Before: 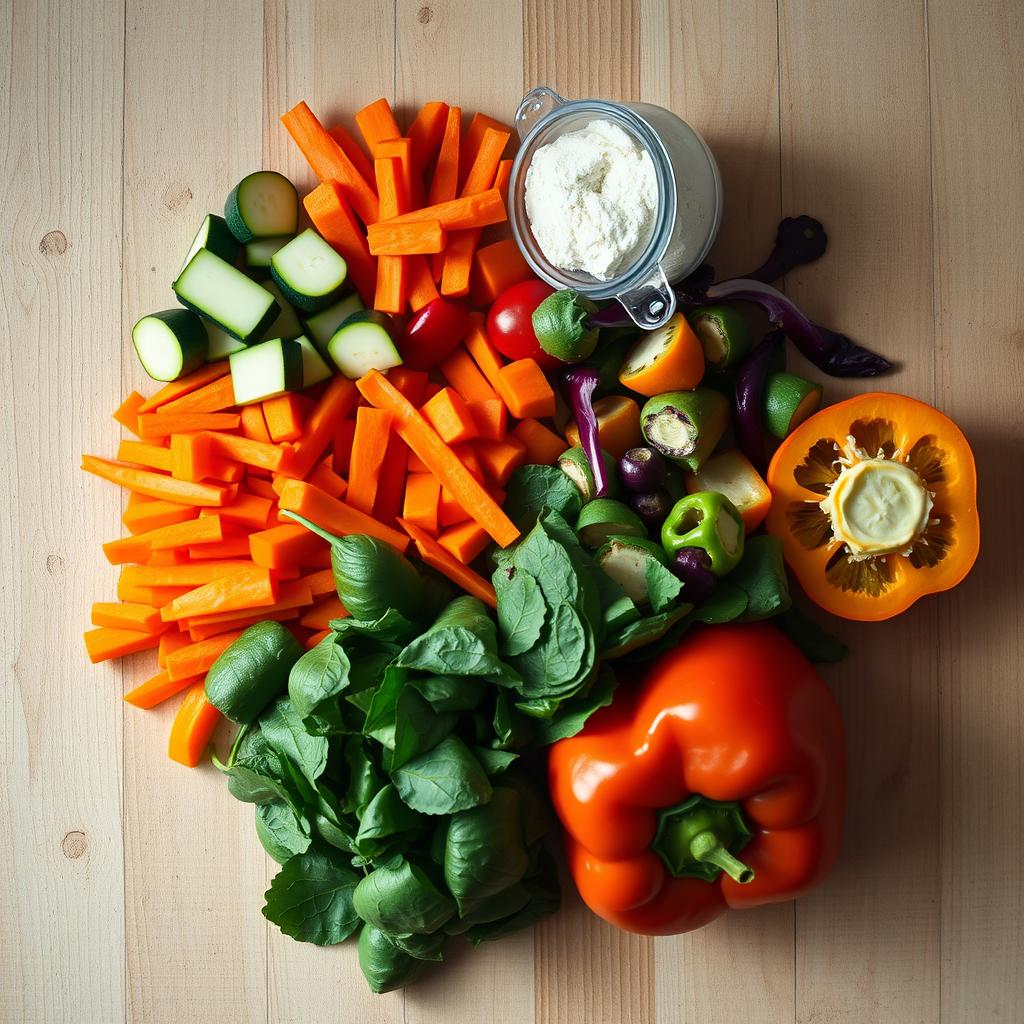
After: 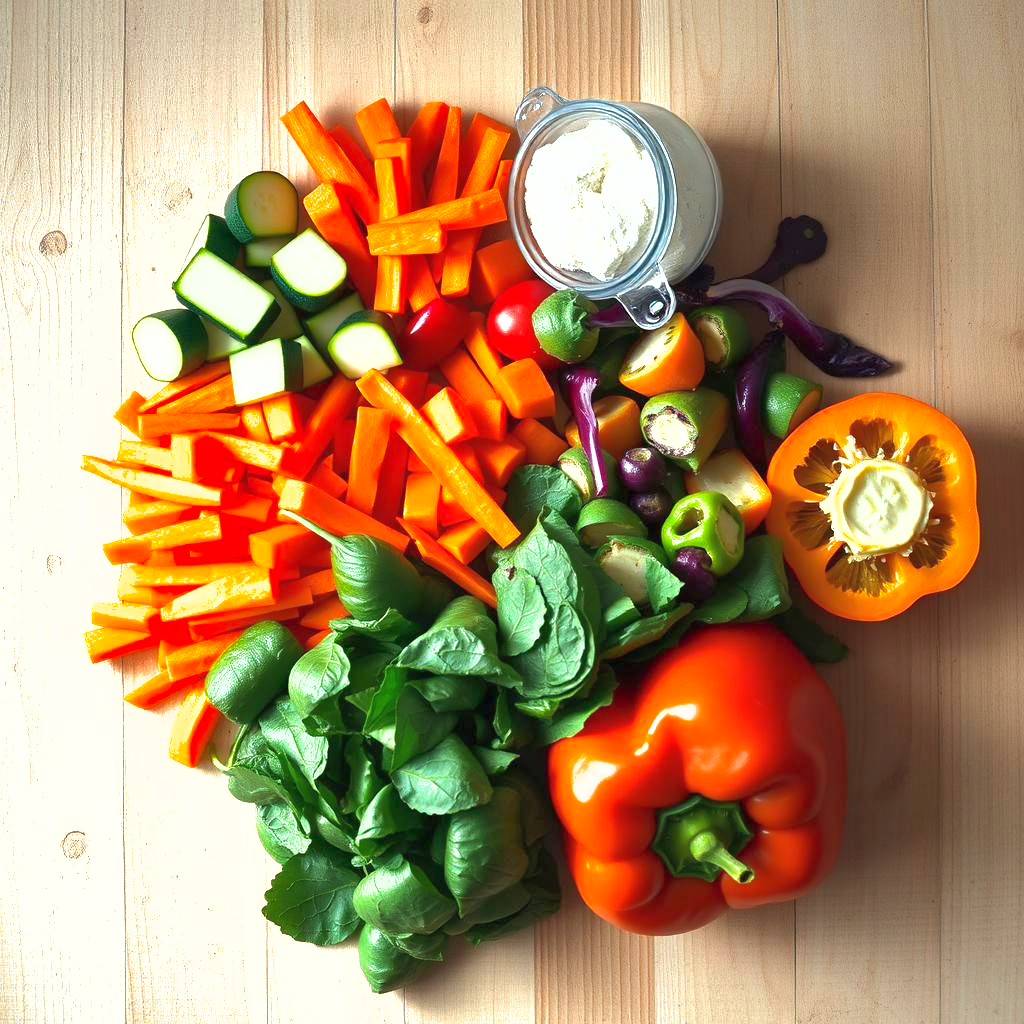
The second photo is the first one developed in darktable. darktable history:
shadows and highlights: on, module defaults
exposure: black level correction 0, exposure 1.001 EV, compensate highlight preservation false
tone equalizer: smoothing diameter 24.78%, edges refinement/feathering 13.5, preserve details guided filter
